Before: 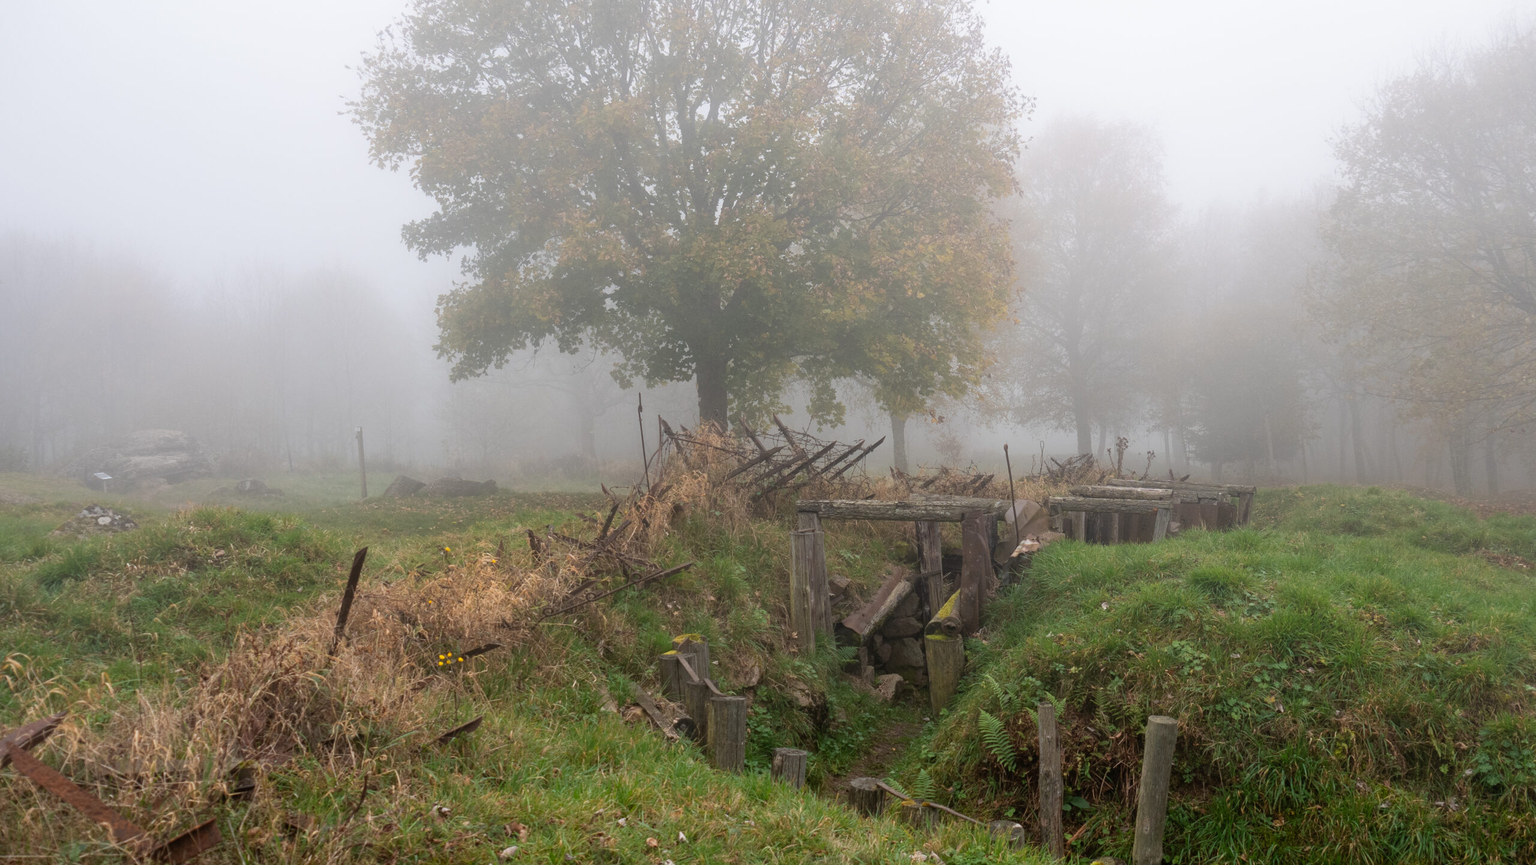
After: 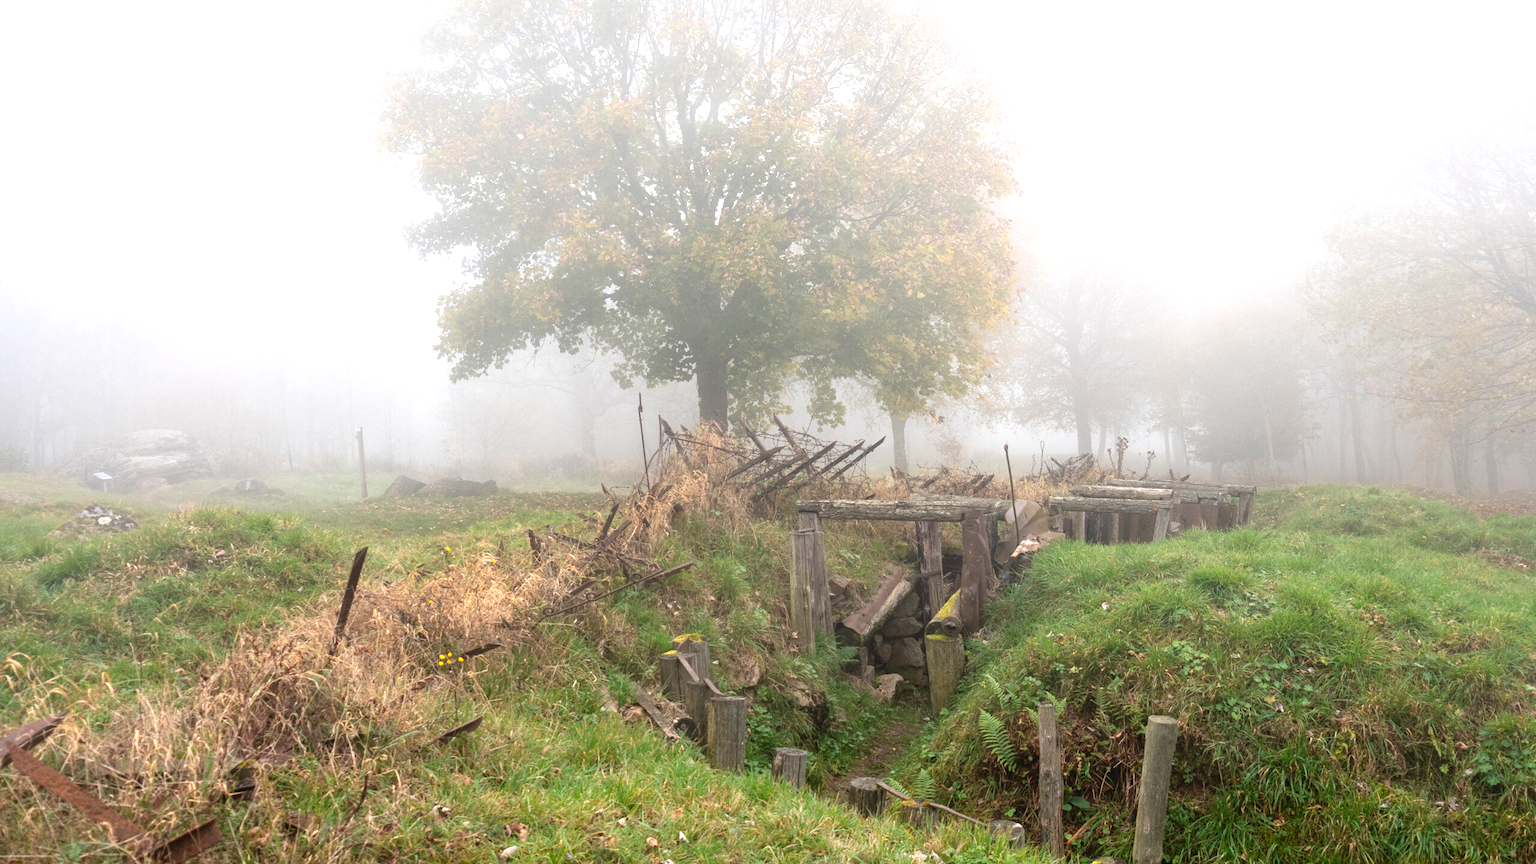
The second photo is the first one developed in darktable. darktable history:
contrast brightness saturation: contrast 0.07
exposure: black level correction 0, exposure 1 EV, compensate exposure bias true, compensate highlight preservation false
